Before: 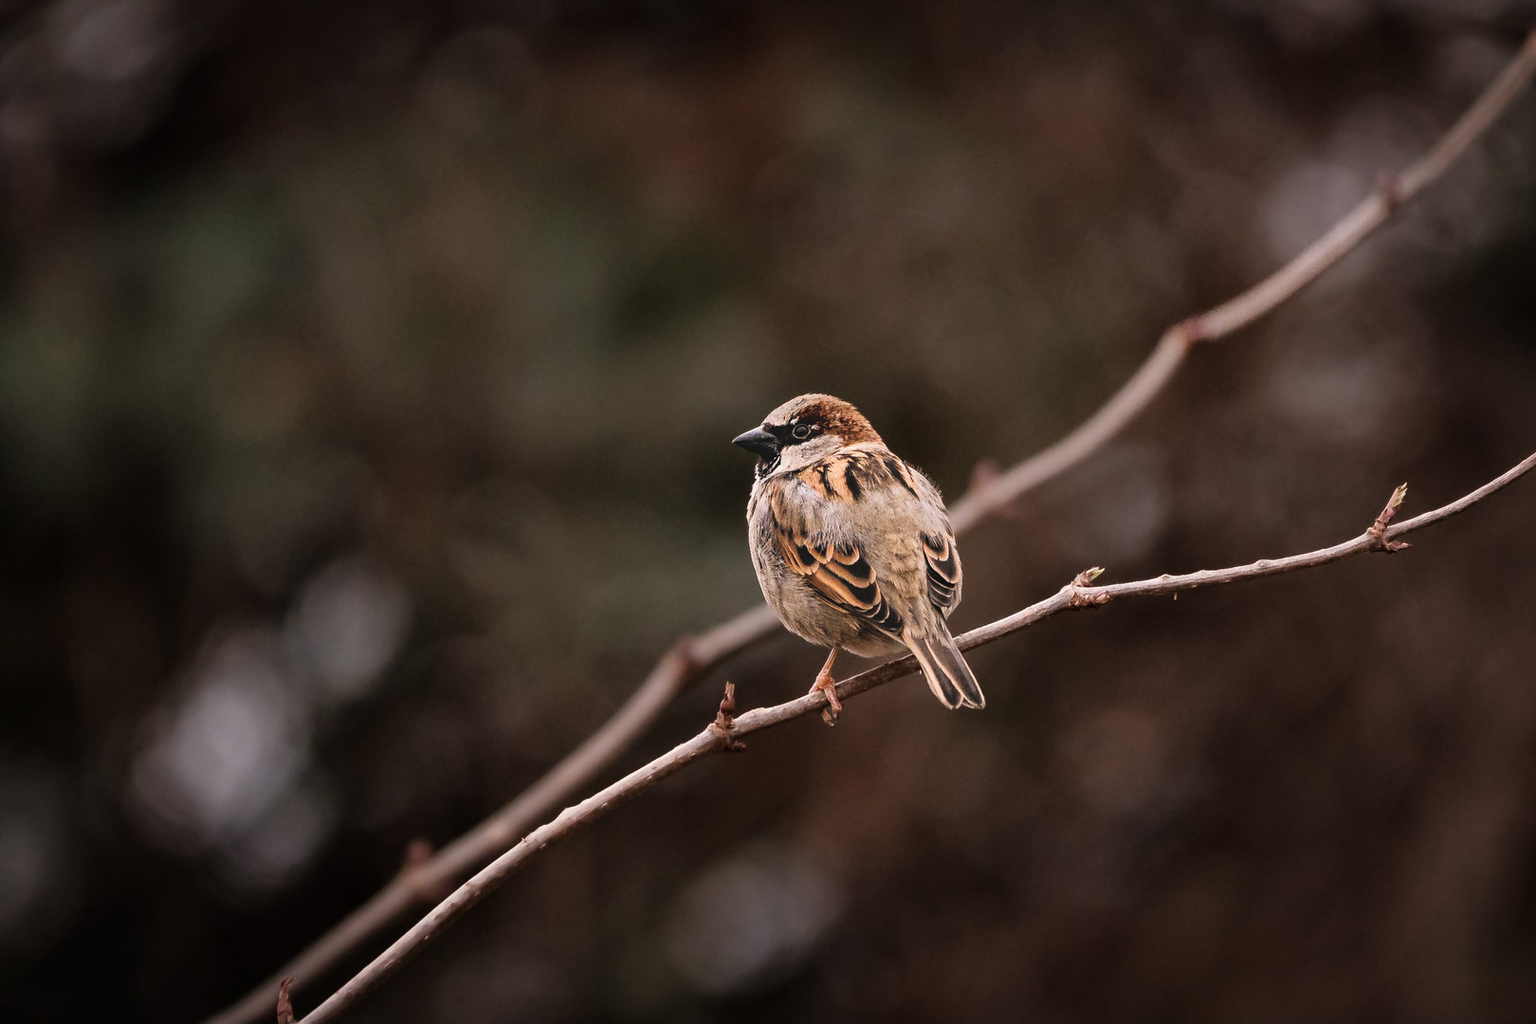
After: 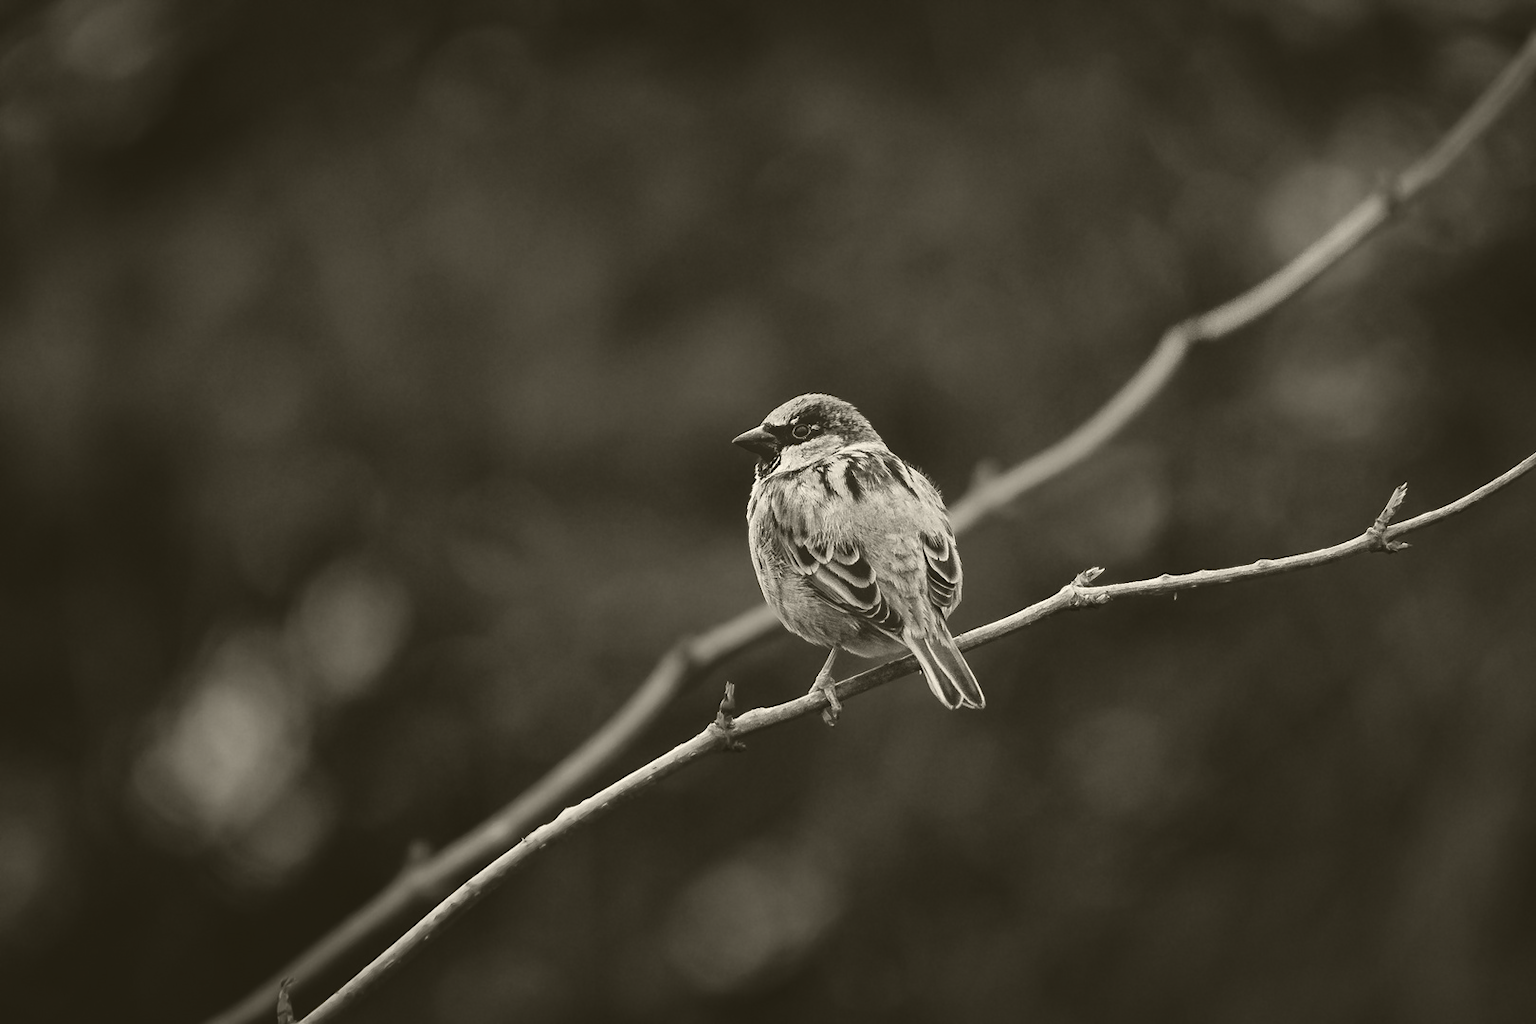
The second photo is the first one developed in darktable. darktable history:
colorize: hue 41.44°, saturation 22%, source mix 60%, lightness 10.61%
contrast brightness saturation: contrast 0.07, brightness -0.14, saturation 0.11
exposure: black level correction 0, exposure 1 EV, compensate exposure bias true, compensate highlight preservation false
